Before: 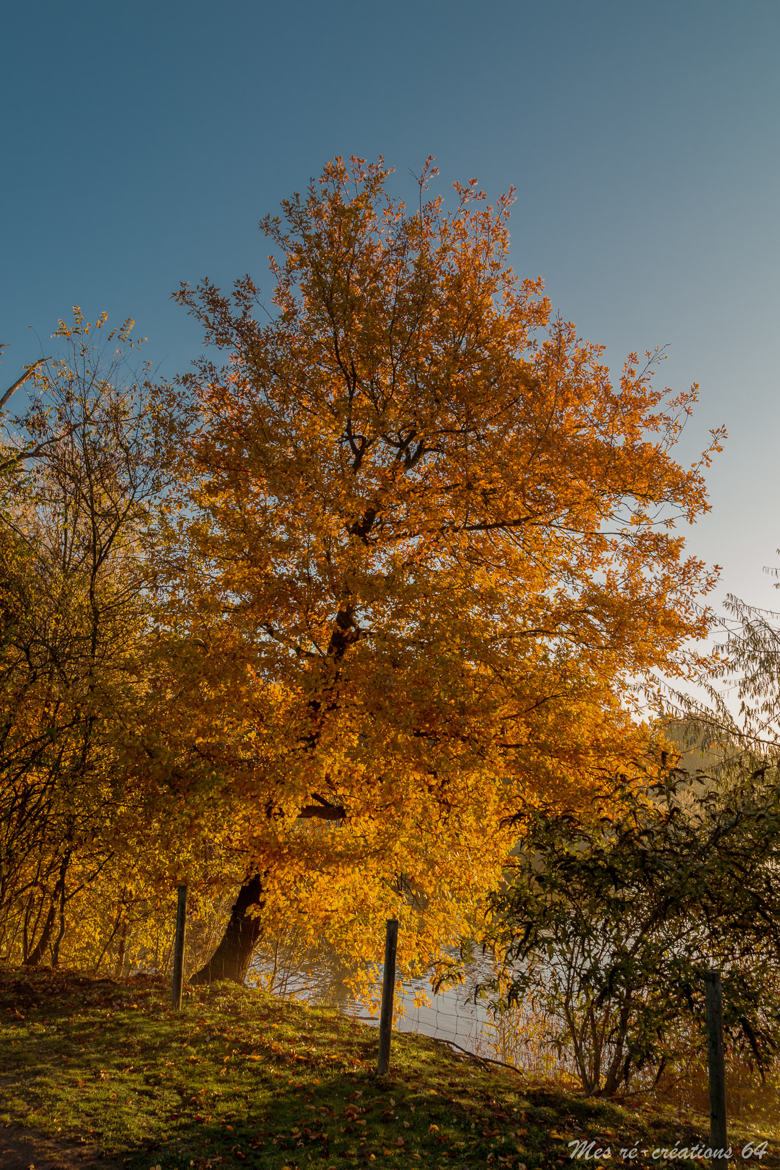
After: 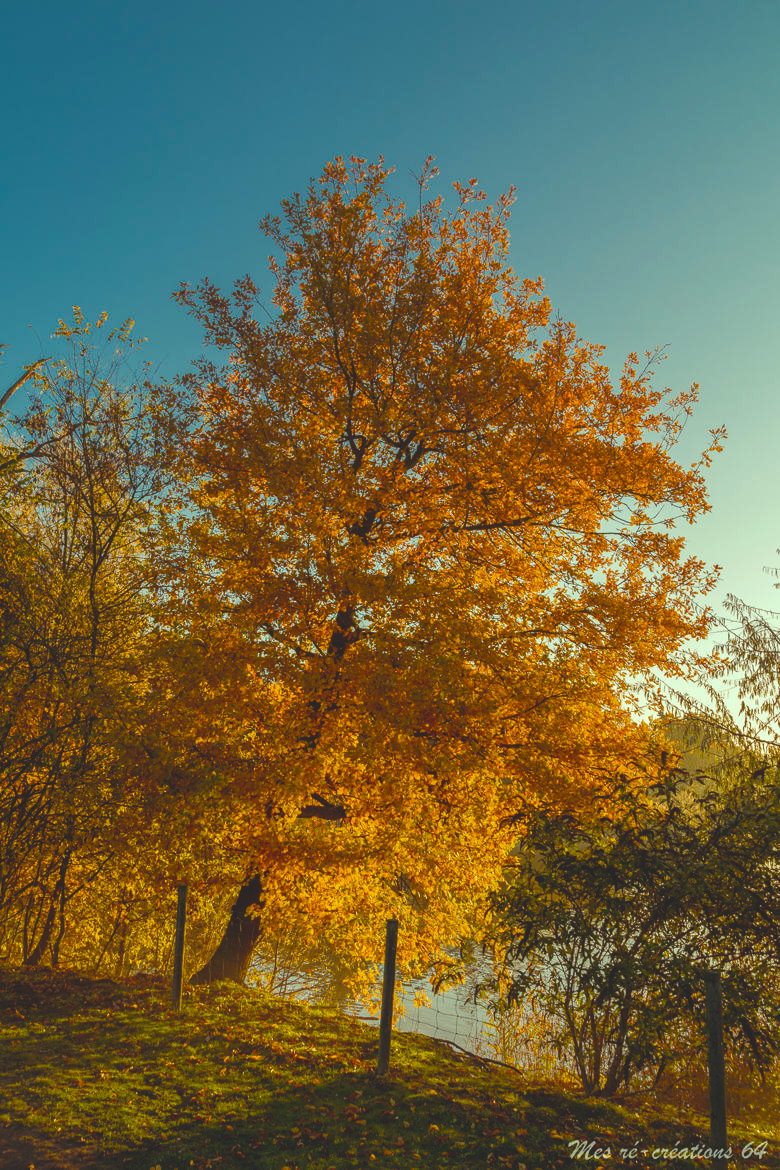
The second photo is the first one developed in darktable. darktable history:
color balance rgb: highlights gain › luminance 15.258%, highlights gain › chroma 7.09%, highlights gain › hue 124.11°, global offset › luminance 1.984%, linear chroma grading › global chroma 18.332%, perceptual saturation grading › global saturation 0.484%, perceptual saturation grading › highlights -9.678%, perceptual saturation grading › mid-tones 18.364%, perceptual saturation grading › shadows 28.921%
